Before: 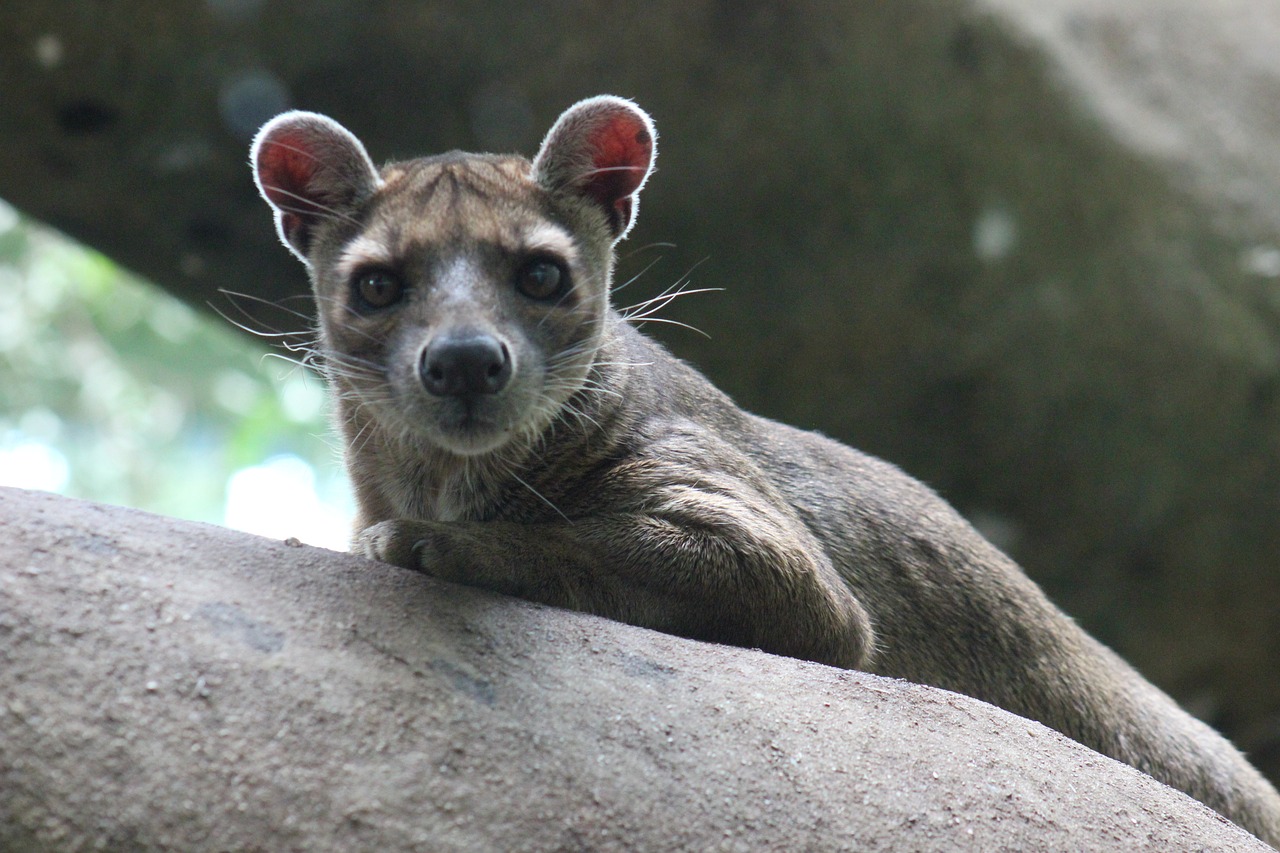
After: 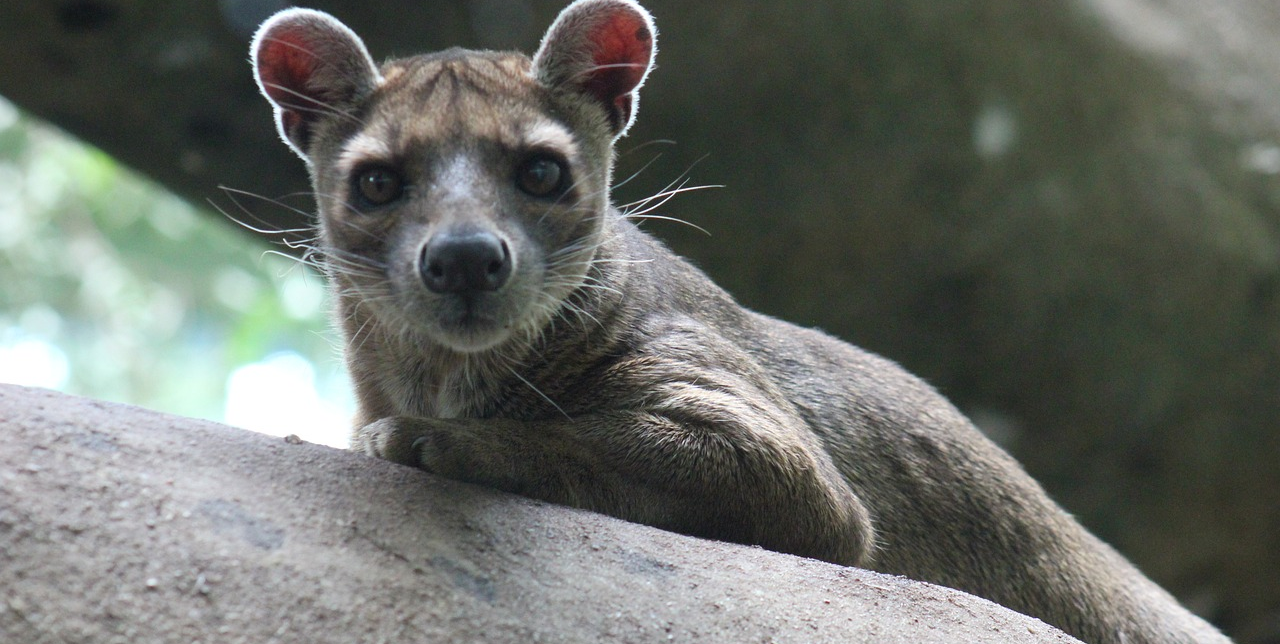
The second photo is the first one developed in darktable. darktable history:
crop and rotate: top 12.092%, bottom 12.348%
